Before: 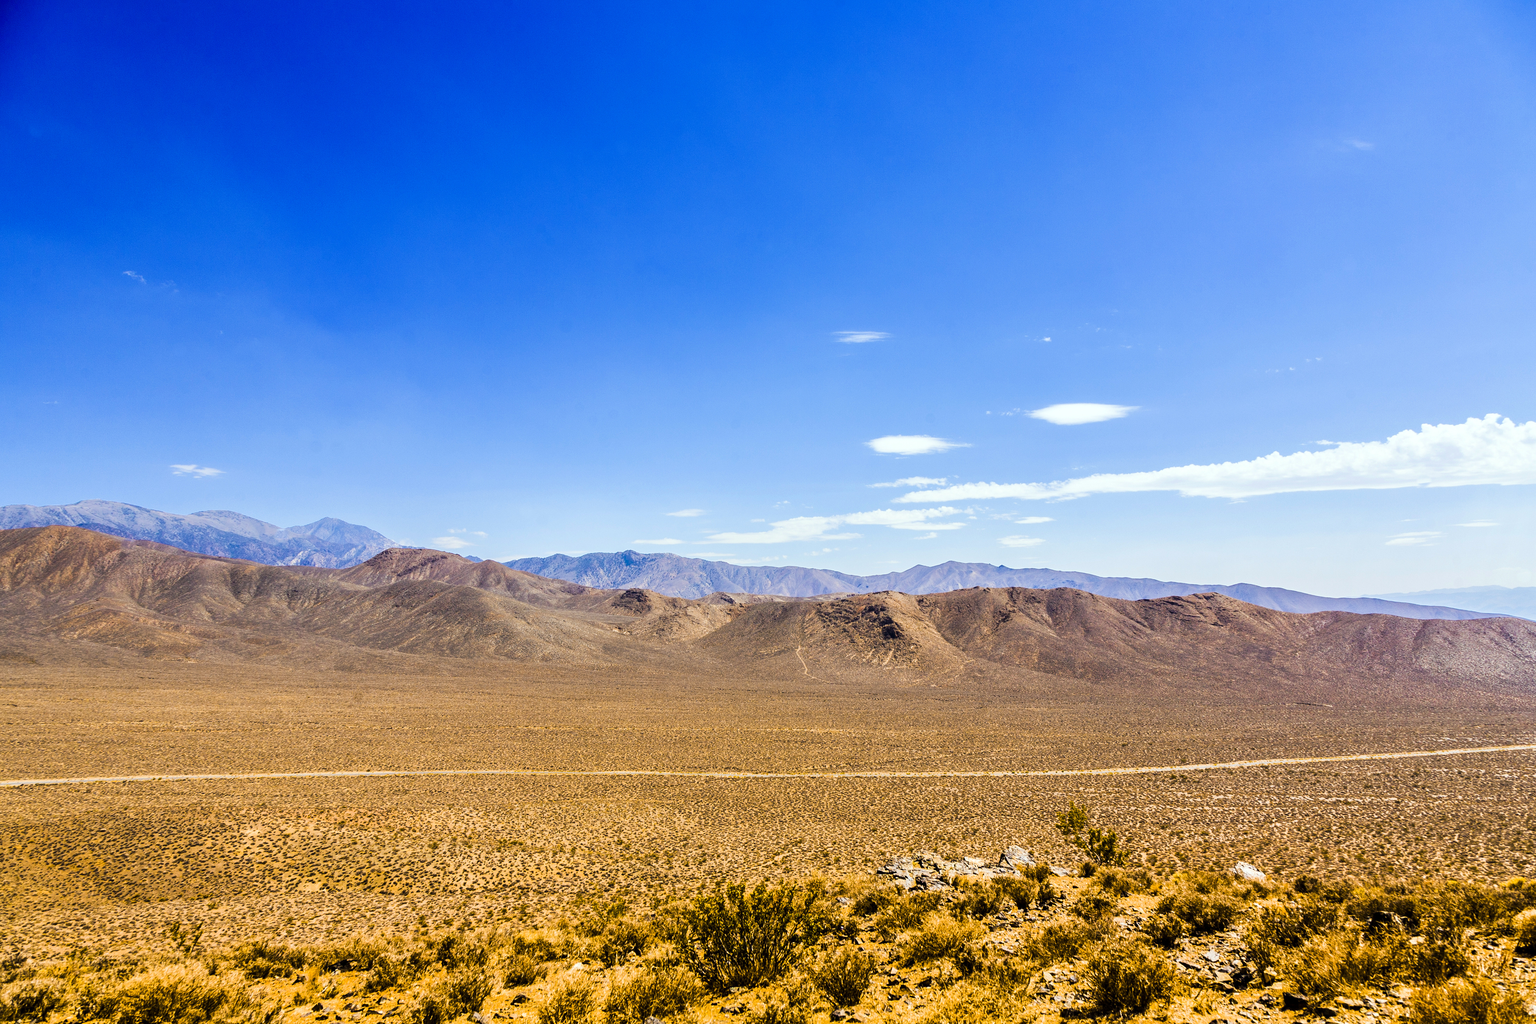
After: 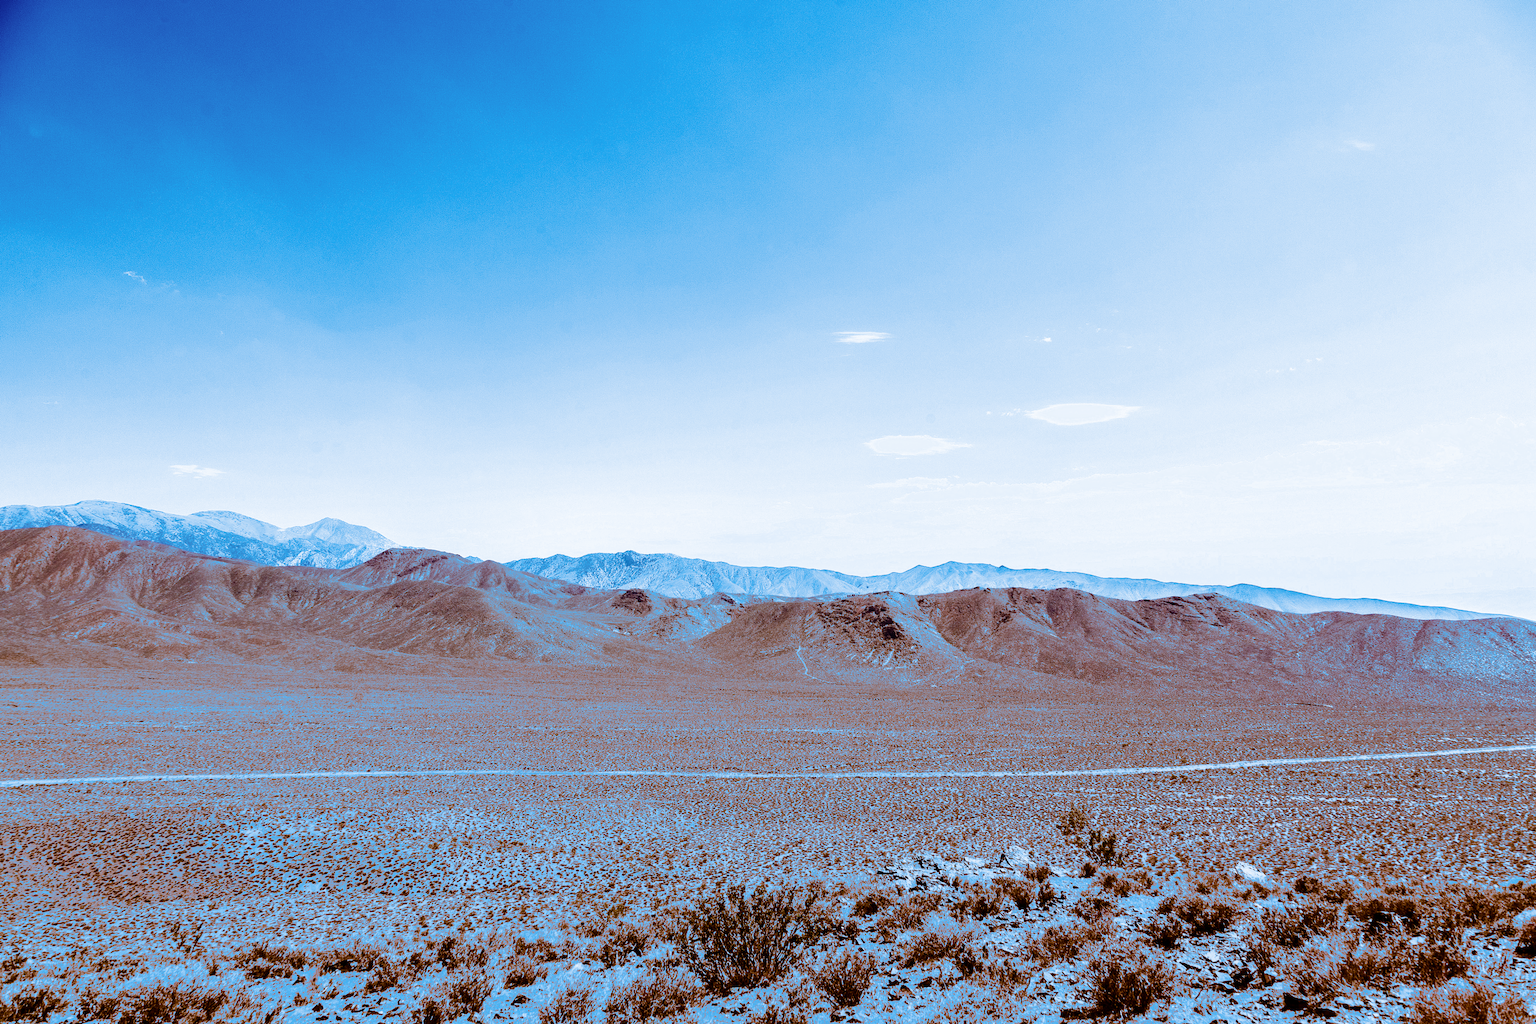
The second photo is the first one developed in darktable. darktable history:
rgb levels: mode RGB, independent channels, levels [[0, 0.5, 1], [0, 0.521, 1], [0, 0.536, 1]]
split-toning: shadows › hue 220°, shadows › saturation 0.64, highlights › hue 220°, highlights › saturation 0.64, balance 0, compress 5.22%
tone curve: curves: ch0 [(0, 0) (0.091, 0.077) (0.517, 0.574) (0.745, 0.82) (0.844, 0.908) (0.909, 0.942) (1, 0.973)]; ch1 [(0, 0) (0.437, 0.404) (0.5, 0.5) (0.534, 0.546) (0.58, 0.603) (0.616, 0.649) (1, 1)]; ch2 [(0, 0) (0.442, 0.415) (0.5, 0.5) (0.535, 0.547) (0.585, 0.62) (1, 1)], color space Lab, independent channels, preserve colors none
